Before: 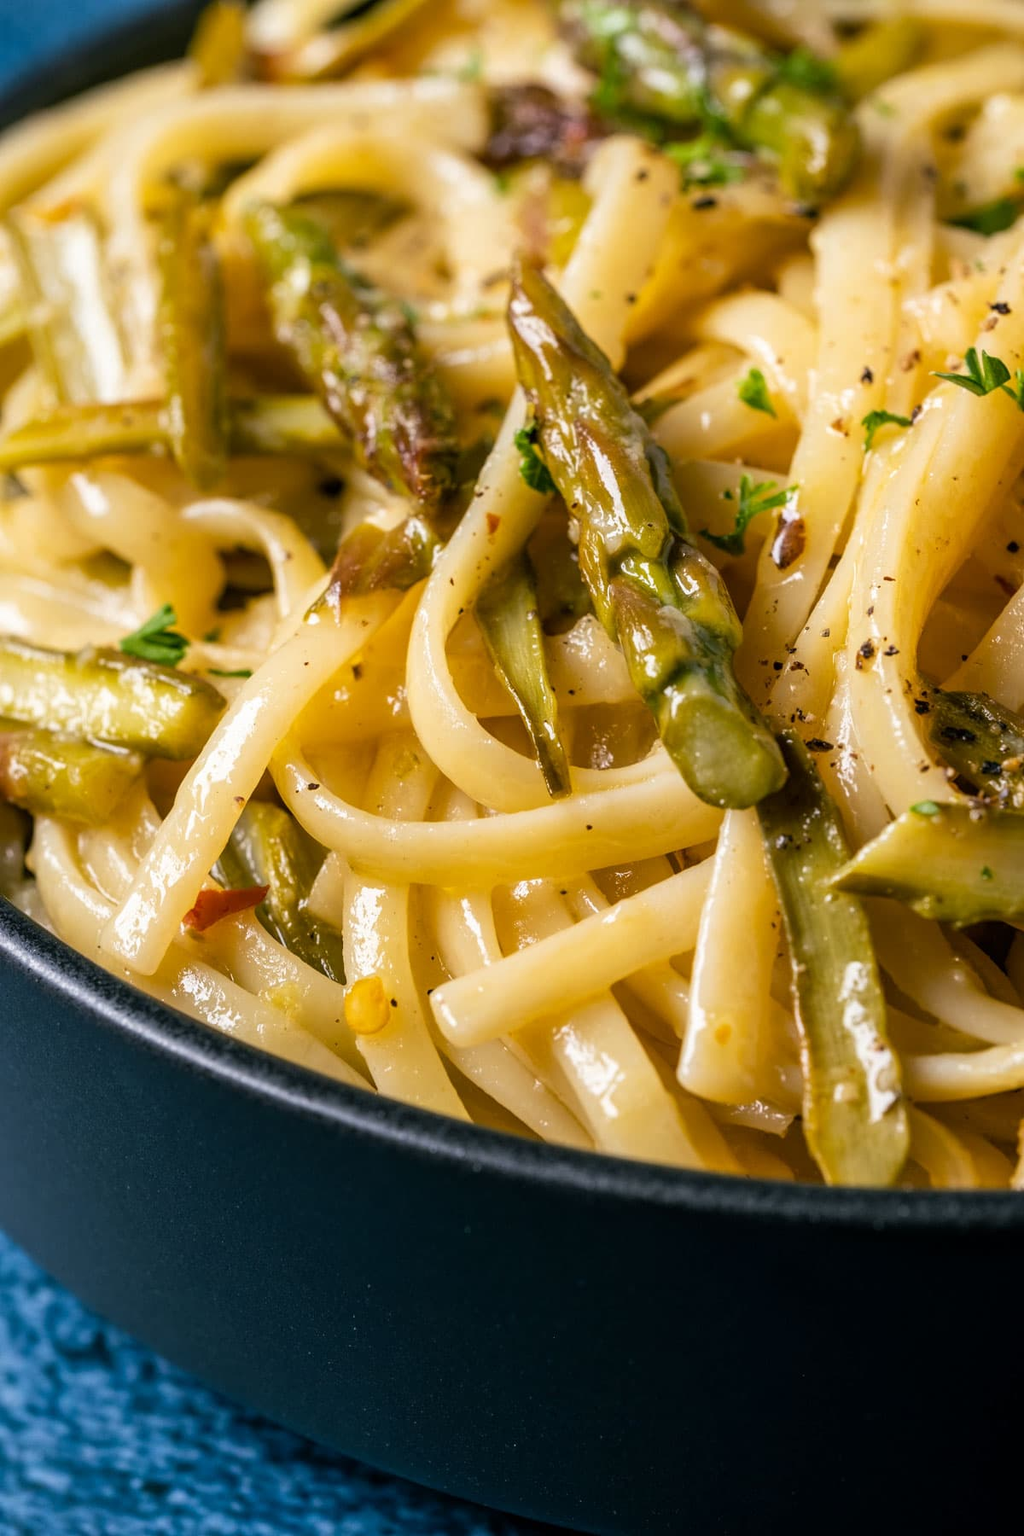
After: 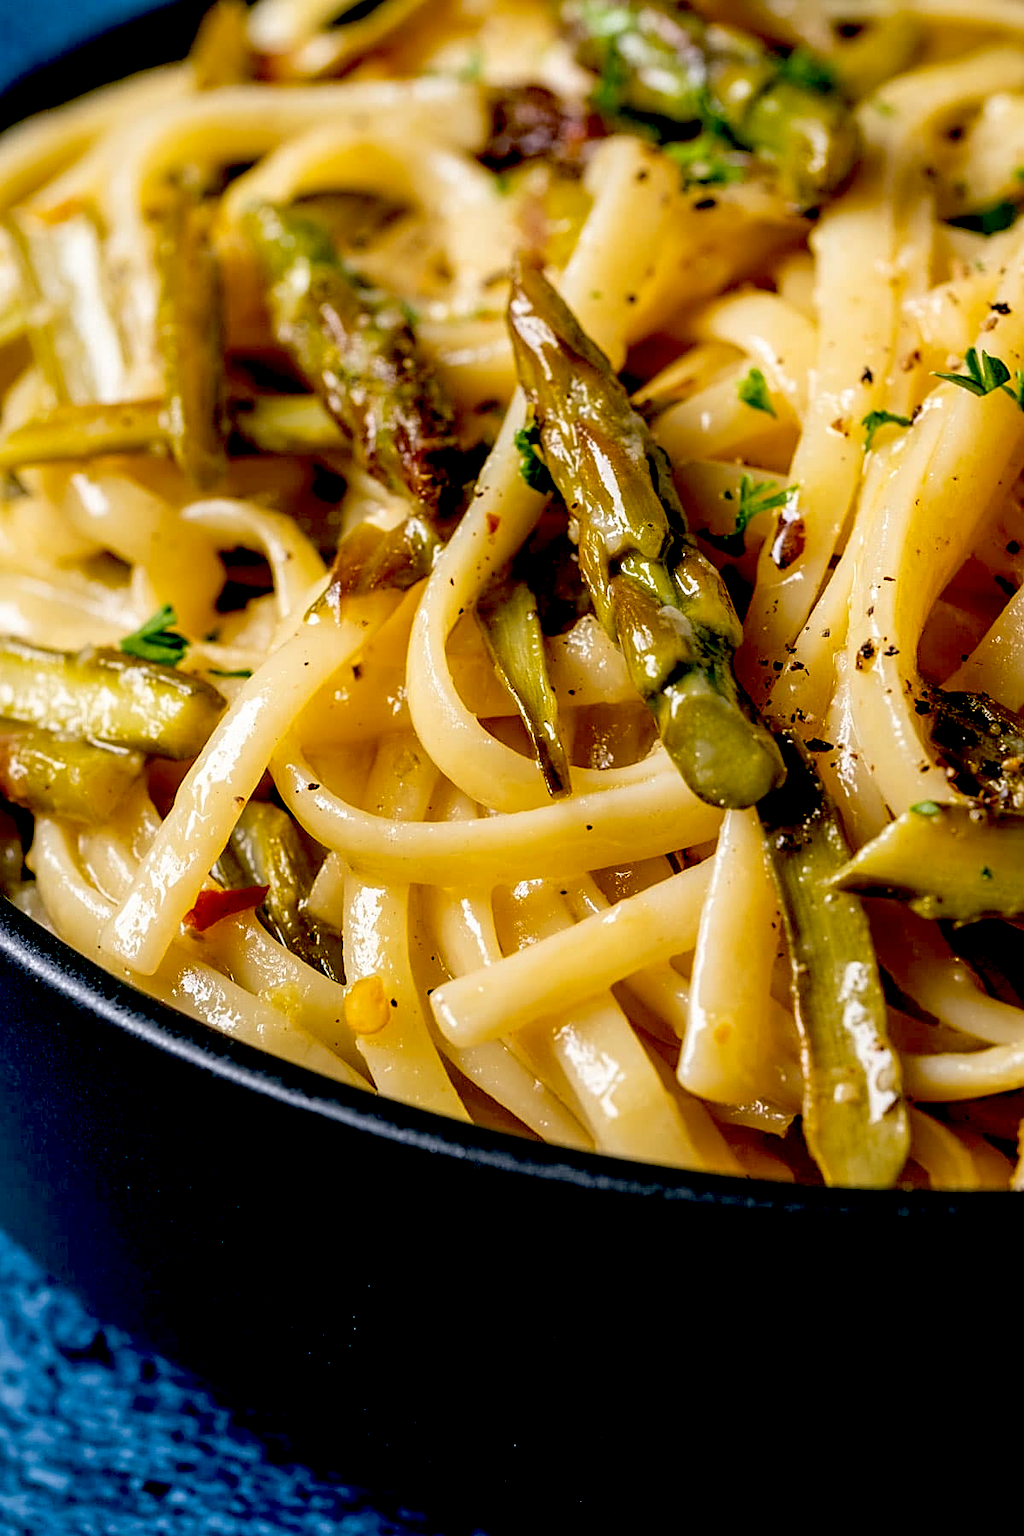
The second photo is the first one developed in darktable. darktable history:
sharpen: on, module defaults
exposure: black level correction 0.047, exposure 0.013 EV, compensate highlight preservation false
